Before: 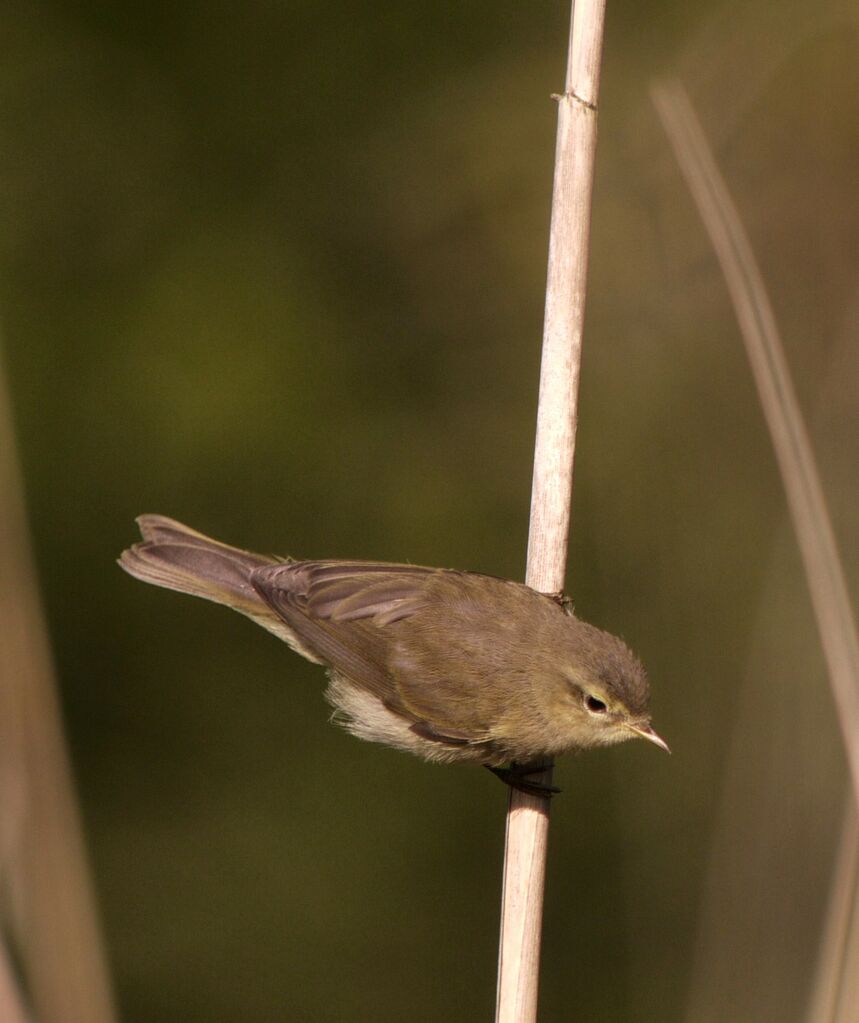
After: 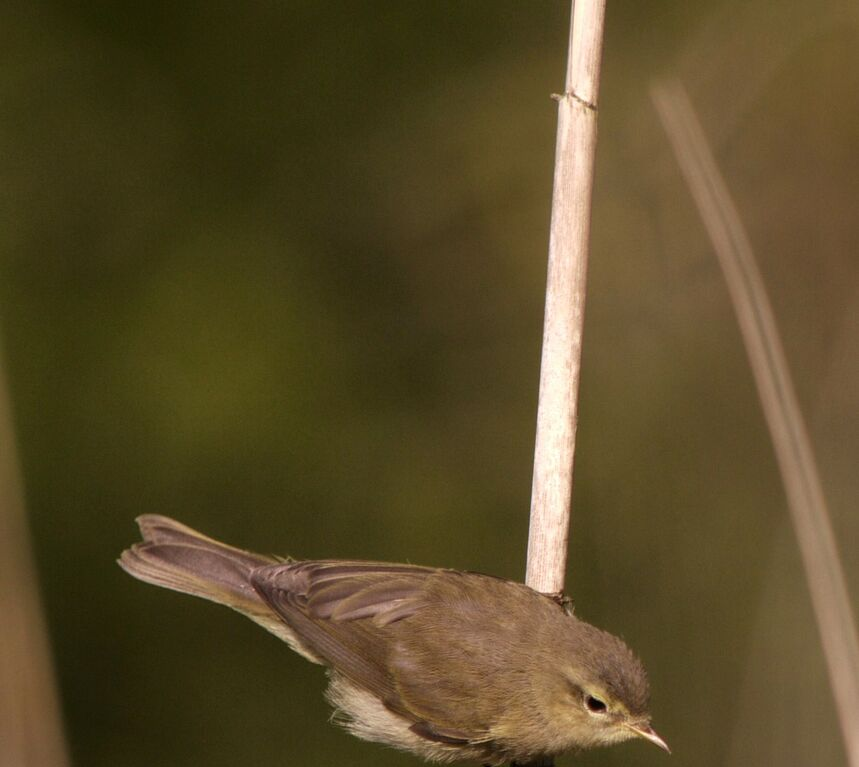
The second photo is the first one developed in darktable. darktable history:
crop: bottom 24.979%
